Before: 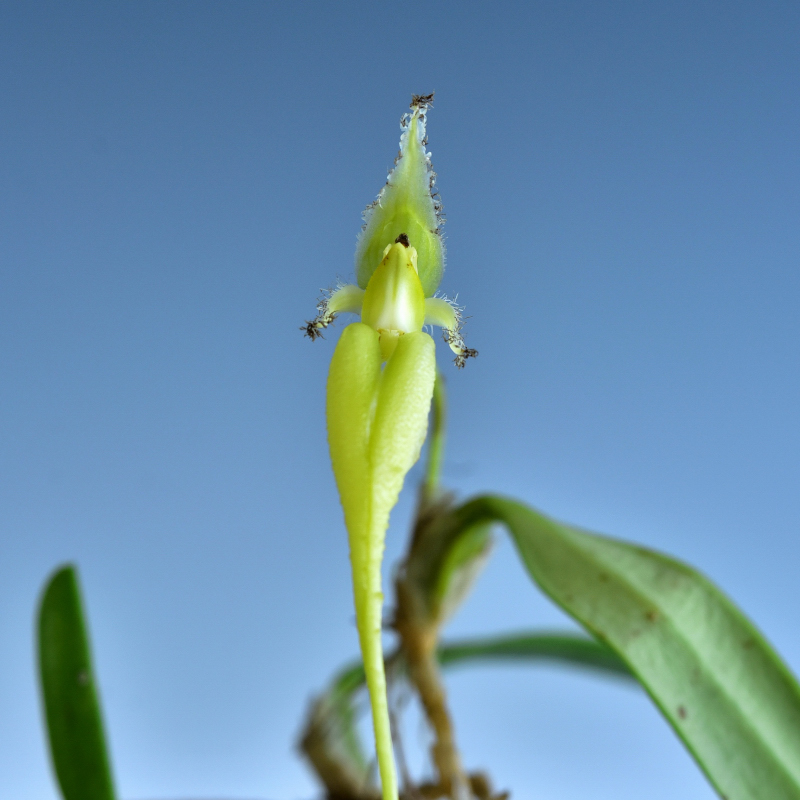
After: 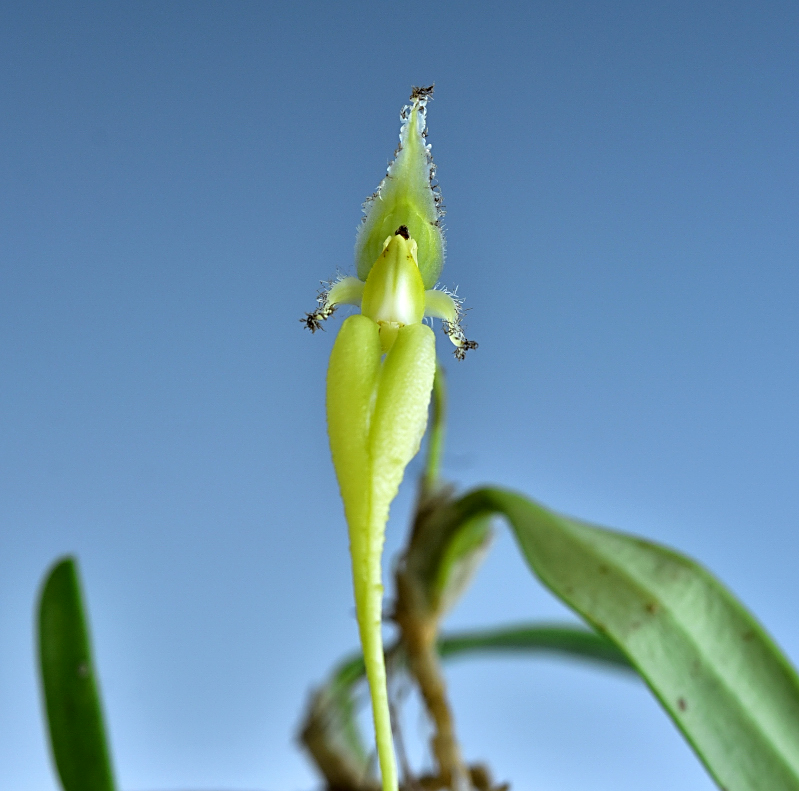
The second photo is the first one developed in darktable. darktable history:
crop: top 1.049%, right 0.001%
contrast equalizer: octaves 7, y [[0.6 ×6], [0.55 ×6], [0 ×6], [0 ×6], [0 ×6]], mix 0.15
sharpen: on, module defaults
